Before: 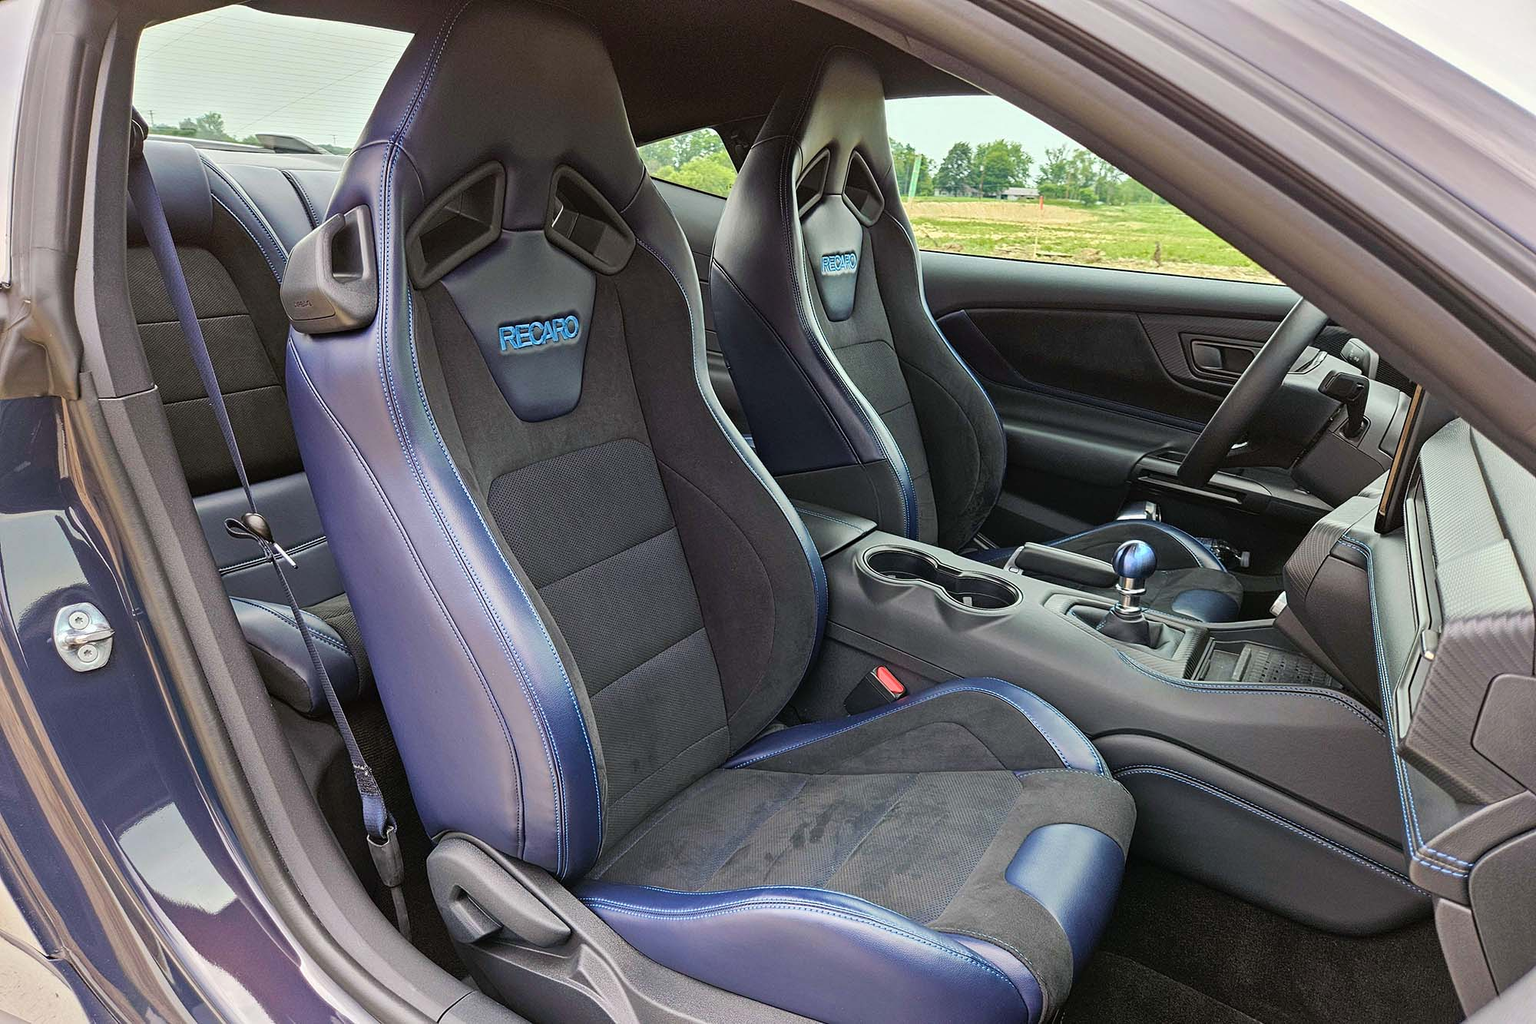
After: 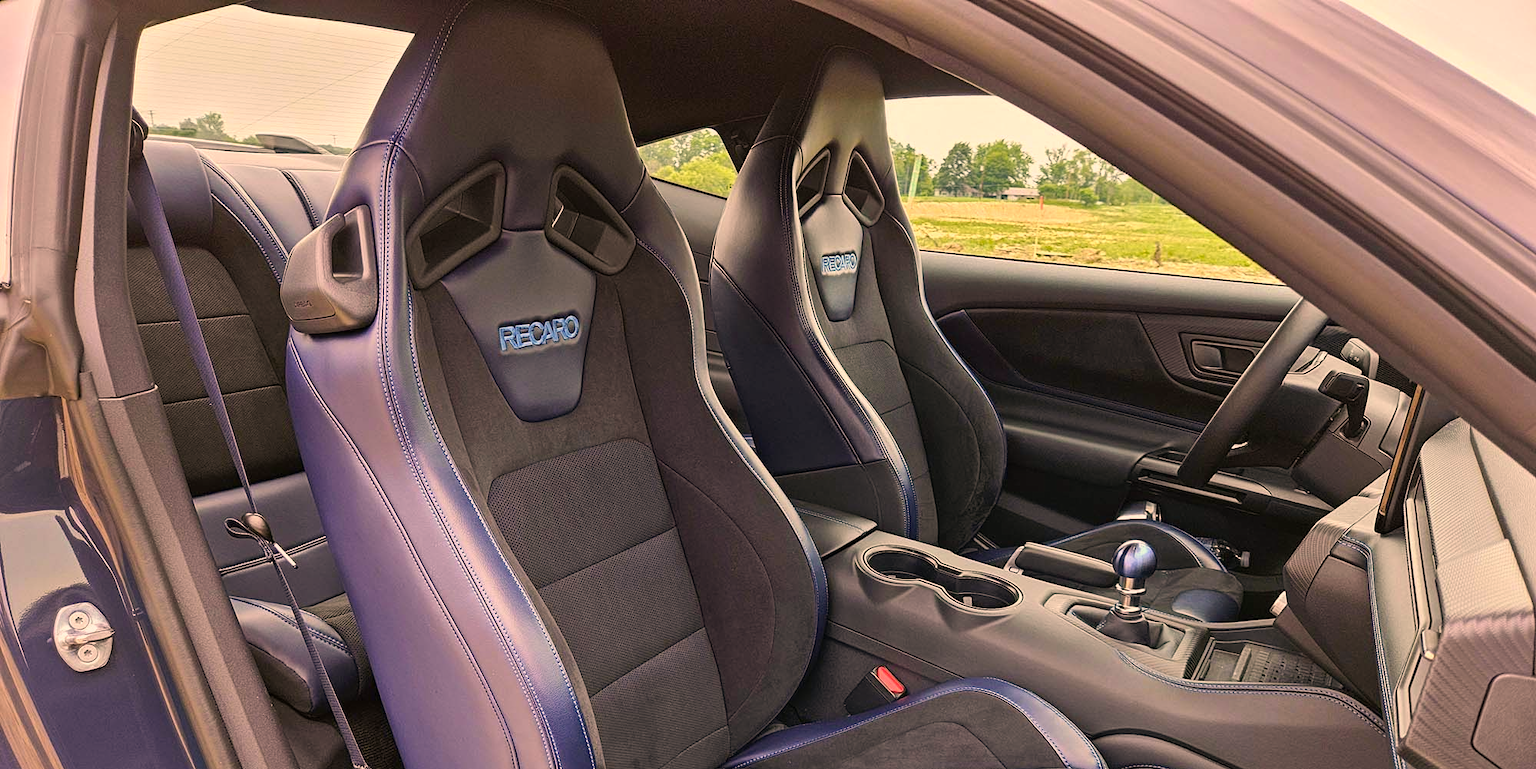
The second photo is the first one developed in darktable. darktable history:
crop: bottom 24.806%
color correction: highlights a* 17.89, highlights b* 19.19
